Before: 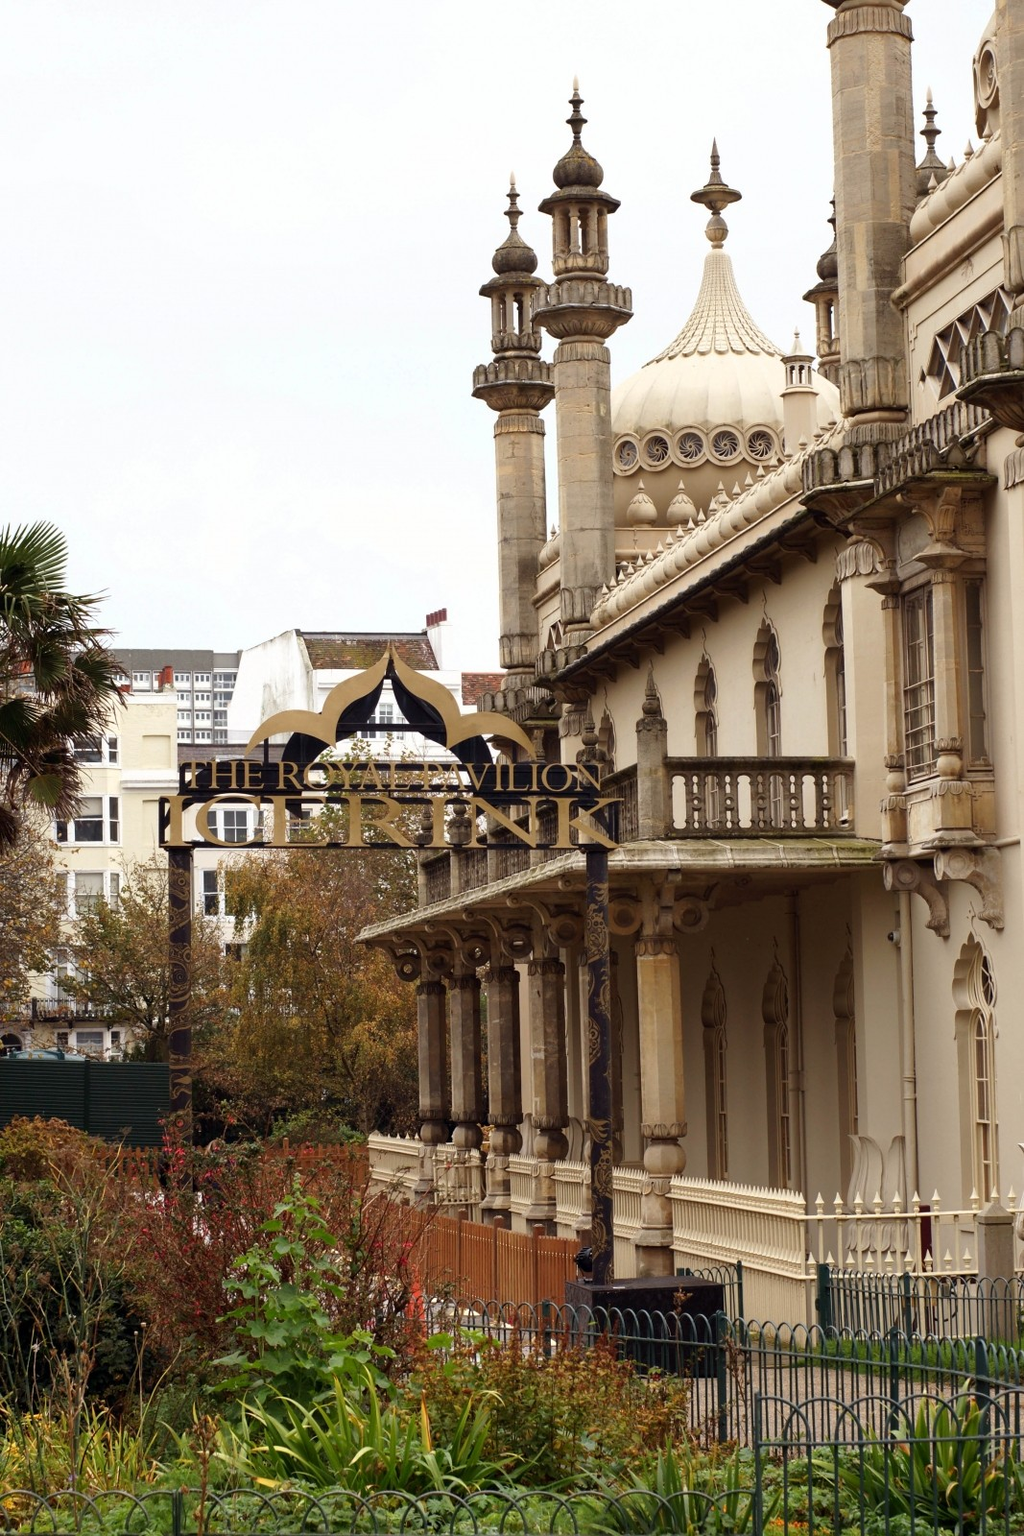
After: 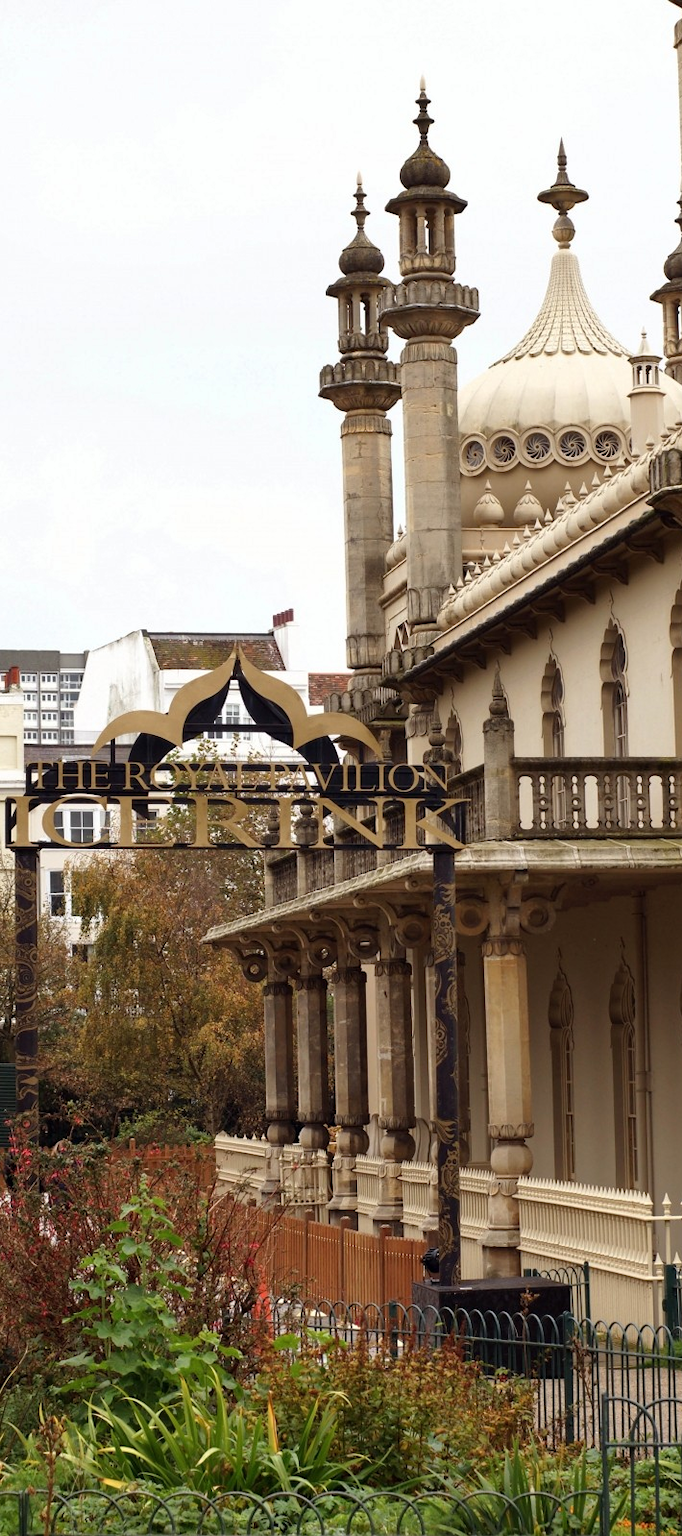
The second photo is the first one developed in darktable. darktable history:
crop and rotate: left 15.055%, right 18.278%
shadows and highlights: shadows 37.27, highlights -28.18, soften with gaussian
